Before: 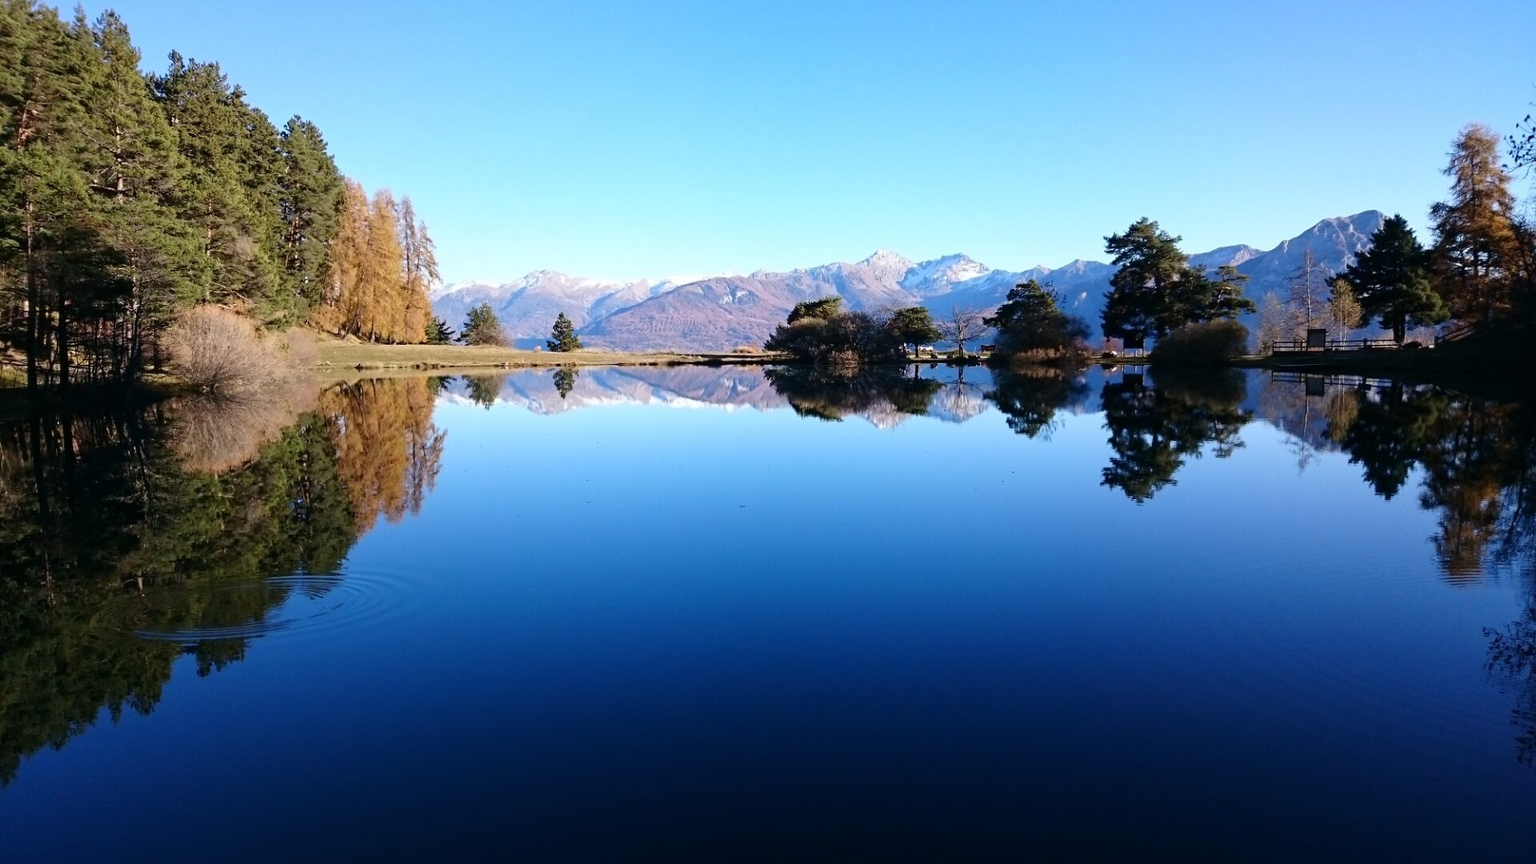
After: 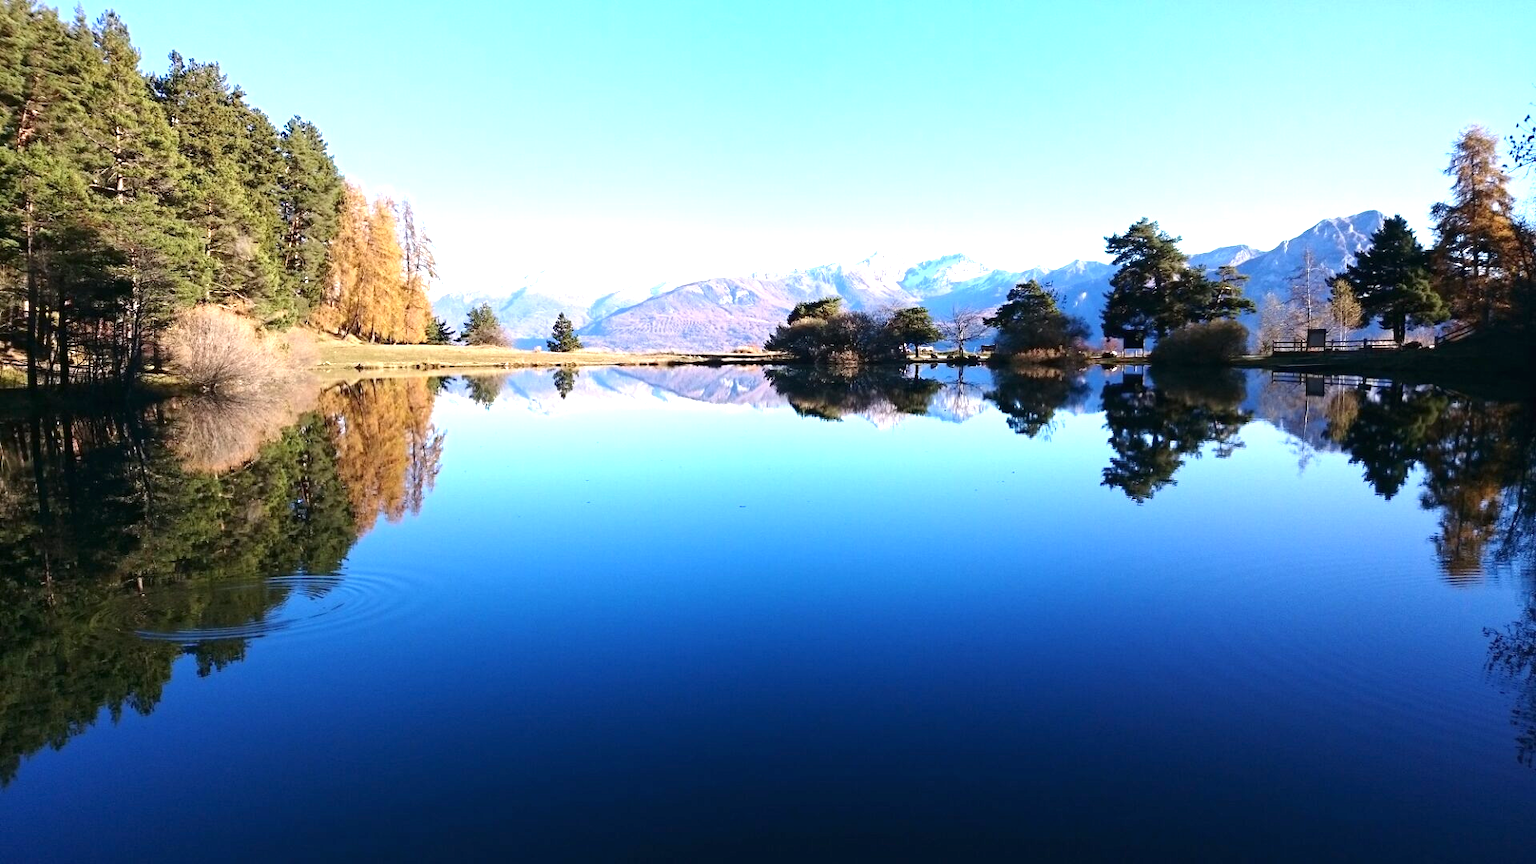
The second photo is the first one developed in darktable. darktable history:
exposure: black level correction 0, exposure 0.949 EV, compensate exposure bias true, compensate highlight preservation false
